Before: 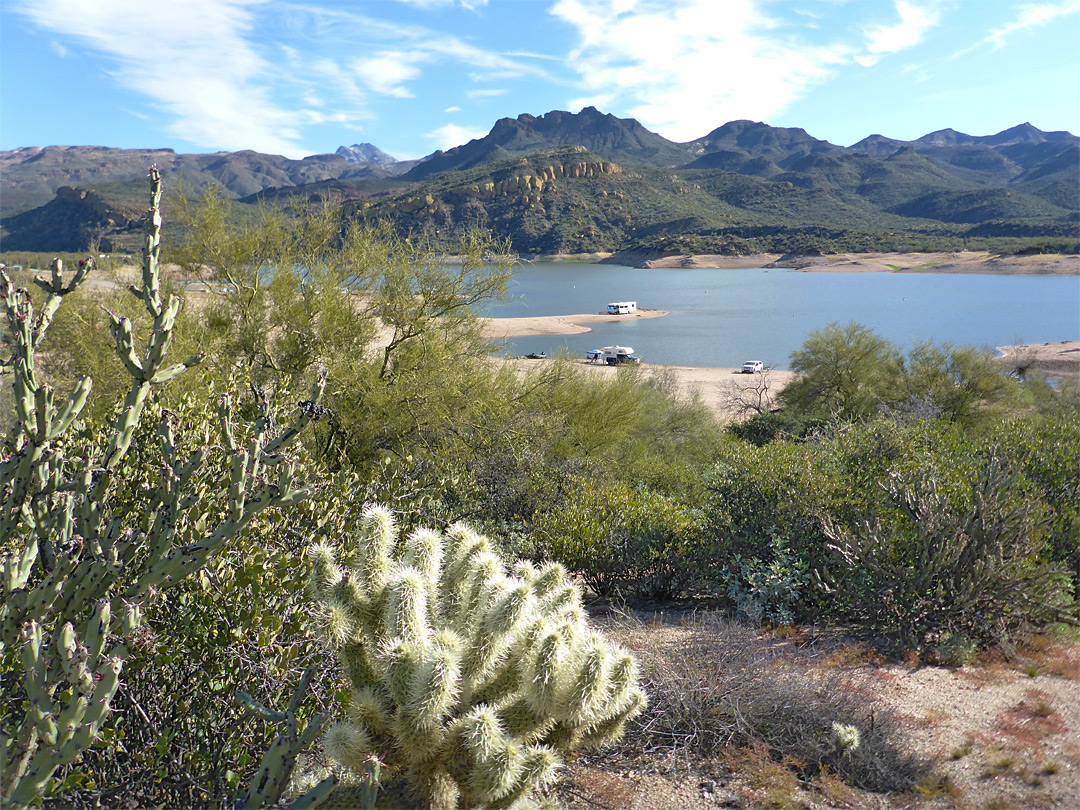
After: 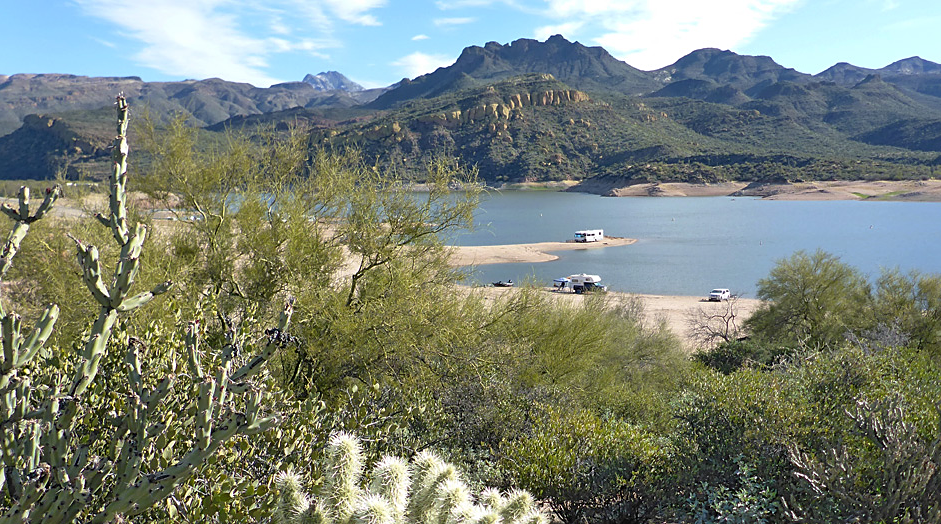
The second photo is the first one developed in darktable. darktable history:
sharpen: amount 0.212
crop: left 3.127%, top 8.938%, right 9.675%, bottom 26.37%
